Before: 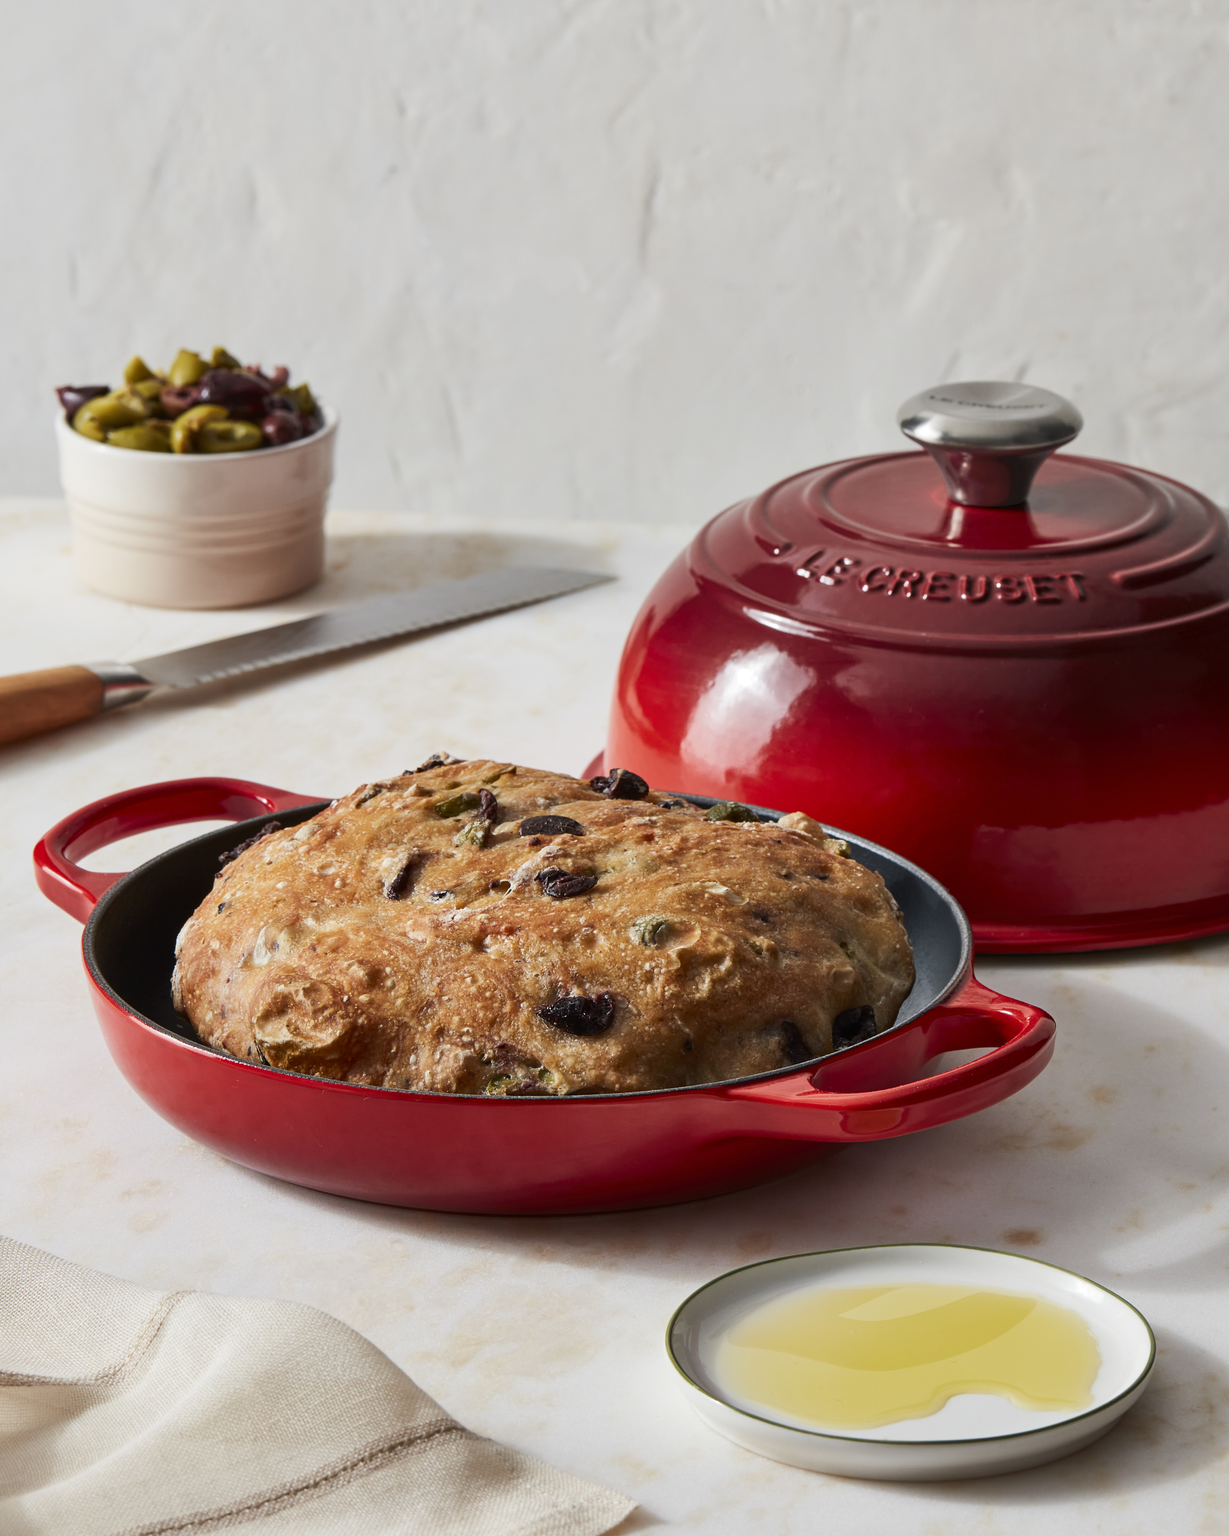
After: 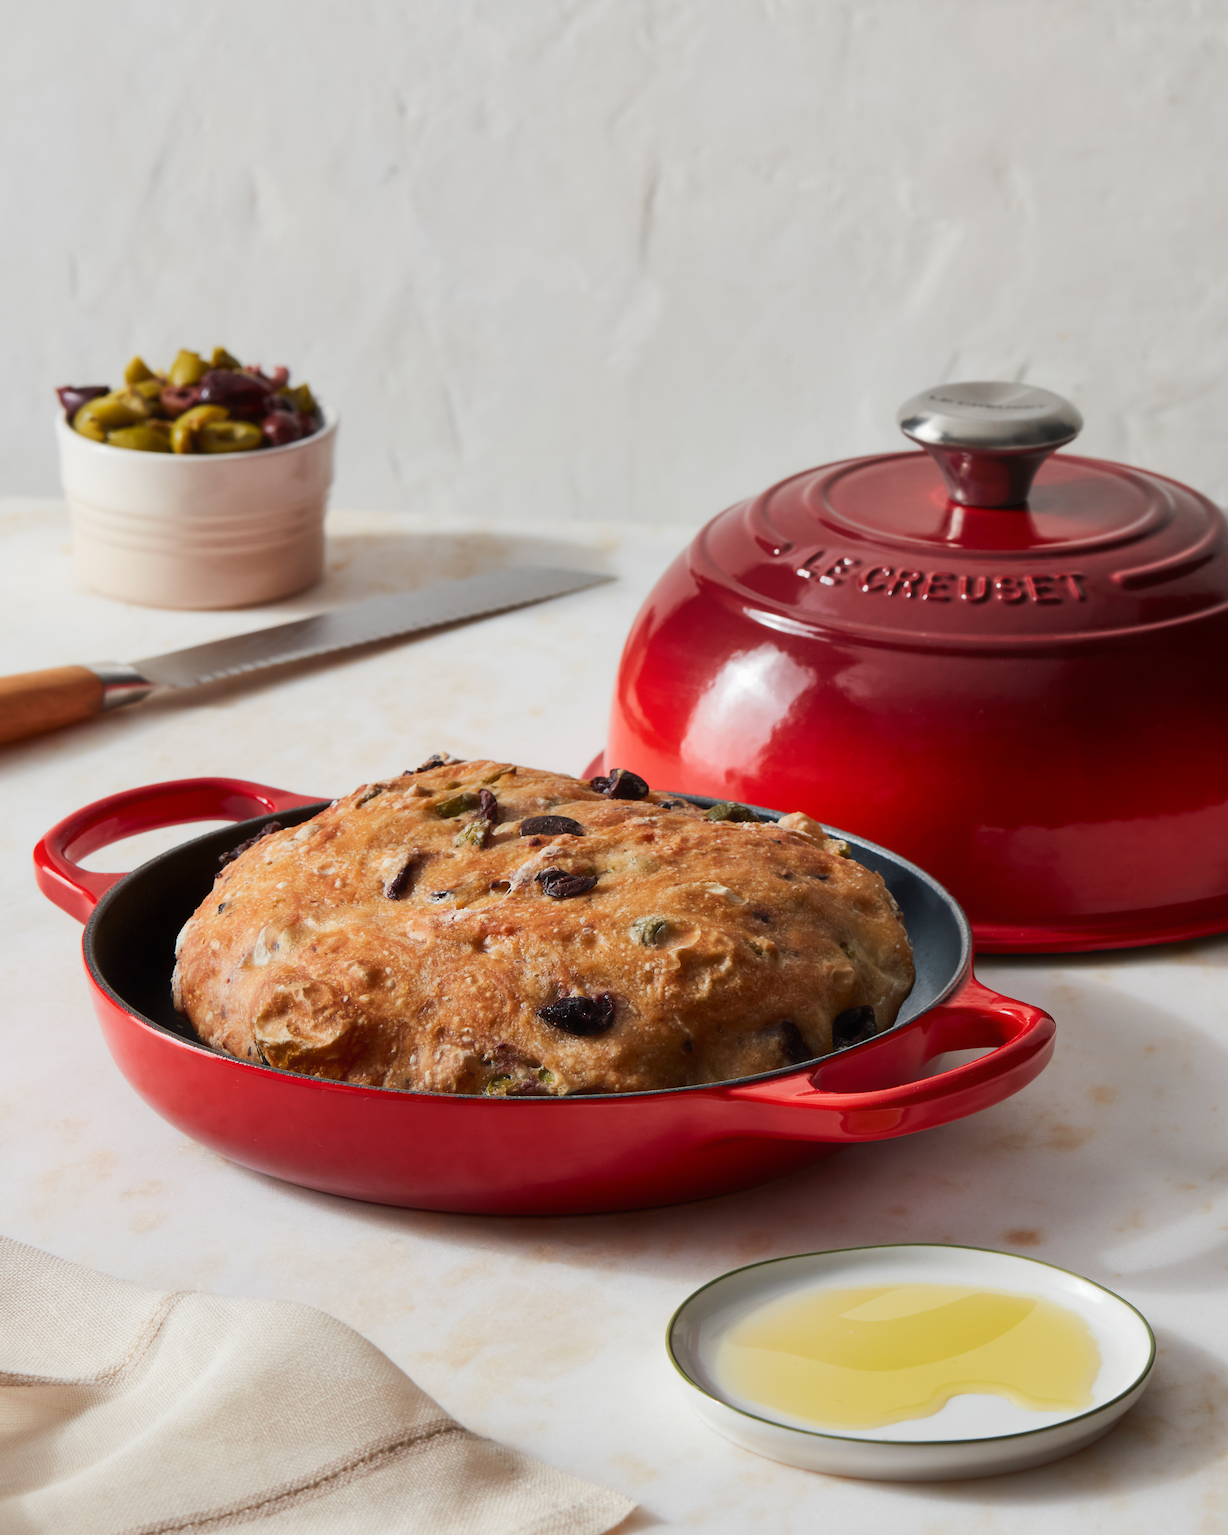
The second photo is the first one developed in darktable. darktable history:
contrast equalizer: octaves 7, y [[0.502, 0.505, 0.512, 0.529, 0.564, 0.588], [0.5 ×6], [0.502, 0.505, 0.512, 0.529, 0.564, 0.588], [0, 0.001, 0.001, 0.004, 0.008, 0.011], [0, 0.001, 0.001, 0.004, 0.008, 0.011]], mix -1
raw chromatic aberrations: on, module defaults
denoise (profiled): strength 1.2, preserve shadows 1.8, a [-1, 0, 0], y [[0.5 ×7] ×4, [0 ×7], [0.5 ×7]], compensate highlight preservation false
